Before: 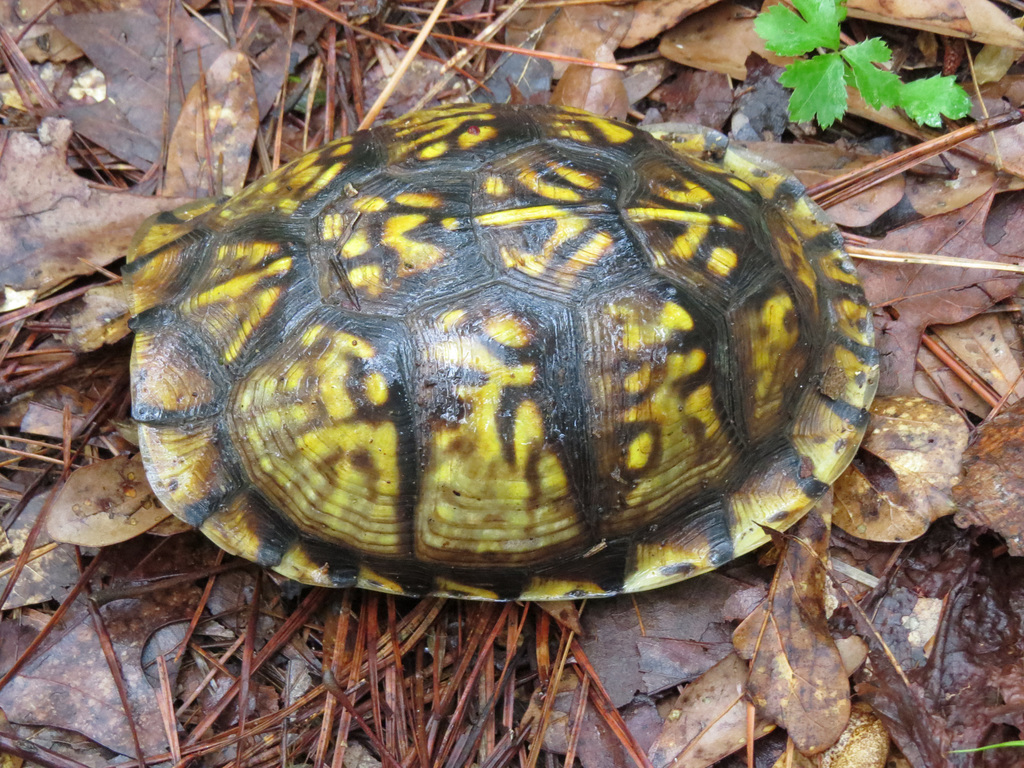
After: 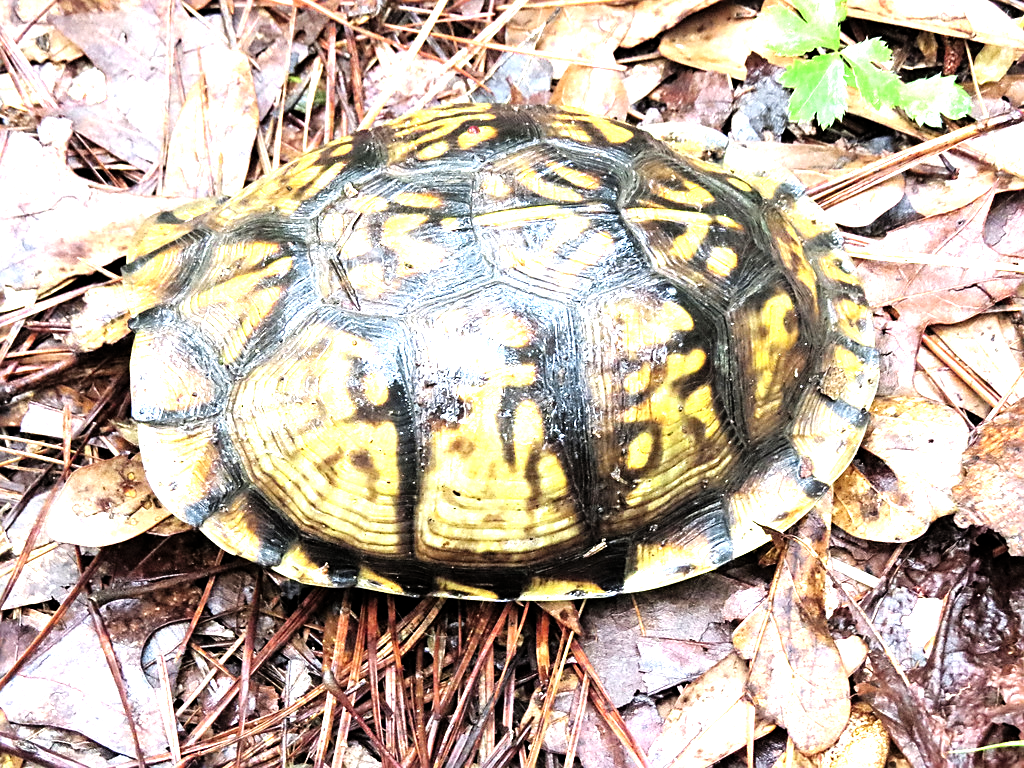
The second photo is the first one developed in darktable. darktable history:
filmic rgb: middle gray luminance 9.36%, black relative exposure -10.58 EV, white relative exposure 3.43 EV, threshold 5.96 EV, target black luminance 0%, hardness 5.94, latitude 59.48%, contrast 1.093, highlights saturation mix 6.25%, shadows ↔ highlights balance 29.51%, iterations of high-quality reconstruction 0, enable highlight reconstruction true
levels: levels [0, 0.281, 0.562]
sharpen: amount 0.494
contrast brightness saturation: contrast 0.059, brightness -0.013, saturation -0.218
